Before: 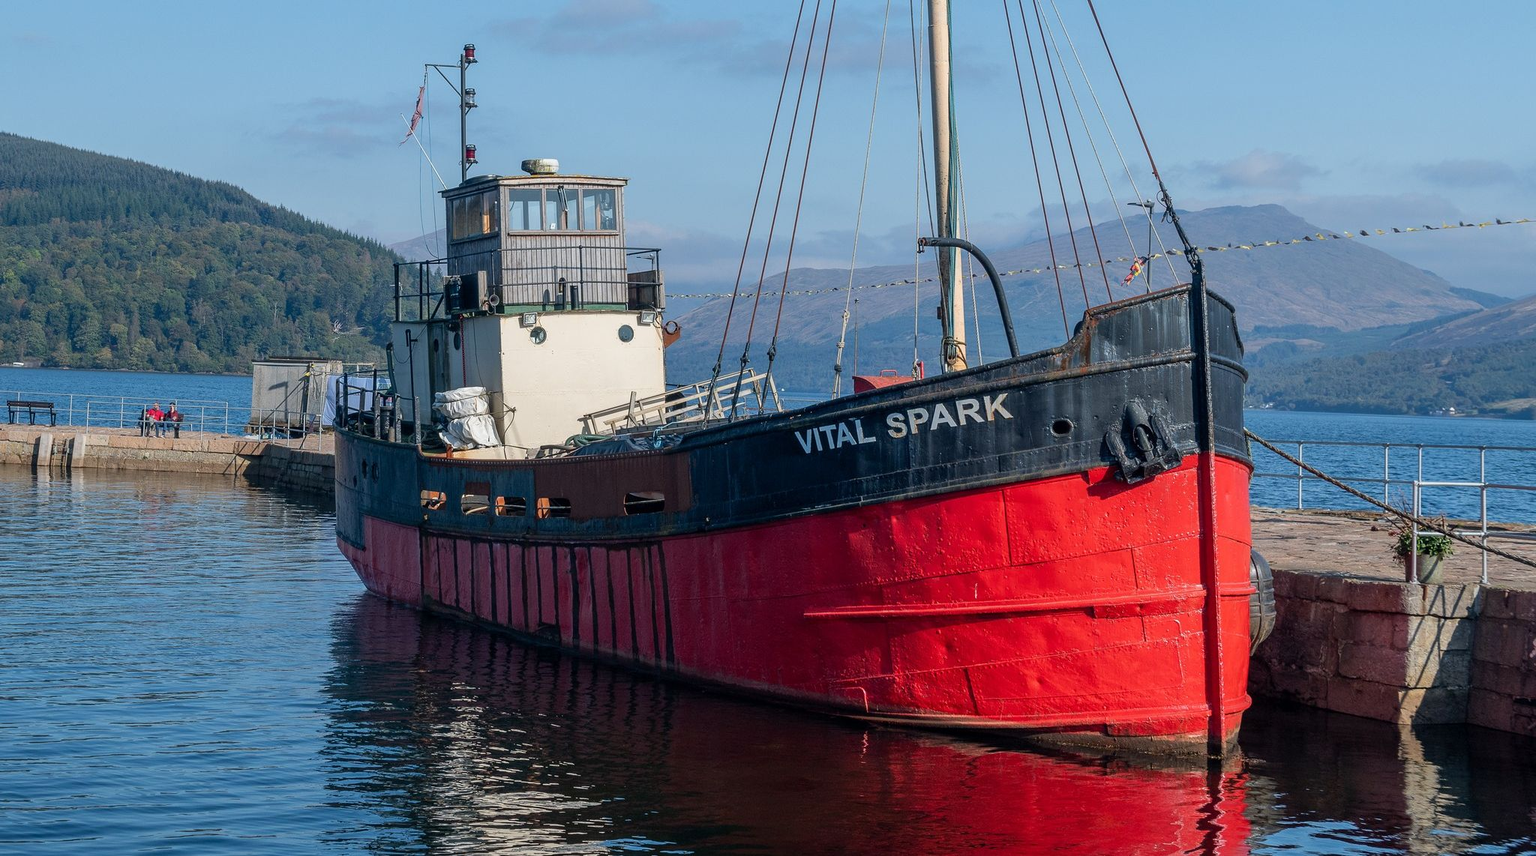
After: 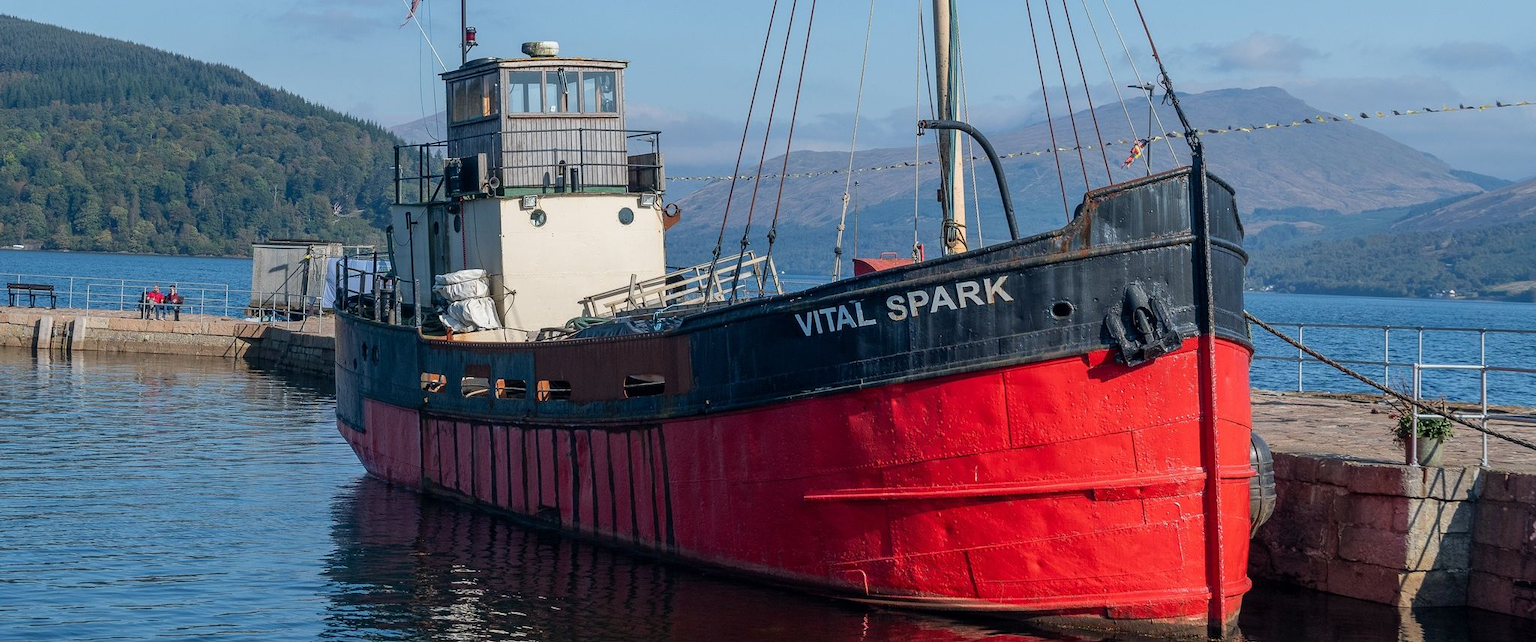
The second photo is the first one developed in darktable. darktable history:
crop: top 13.819%, bottom 11.169%
